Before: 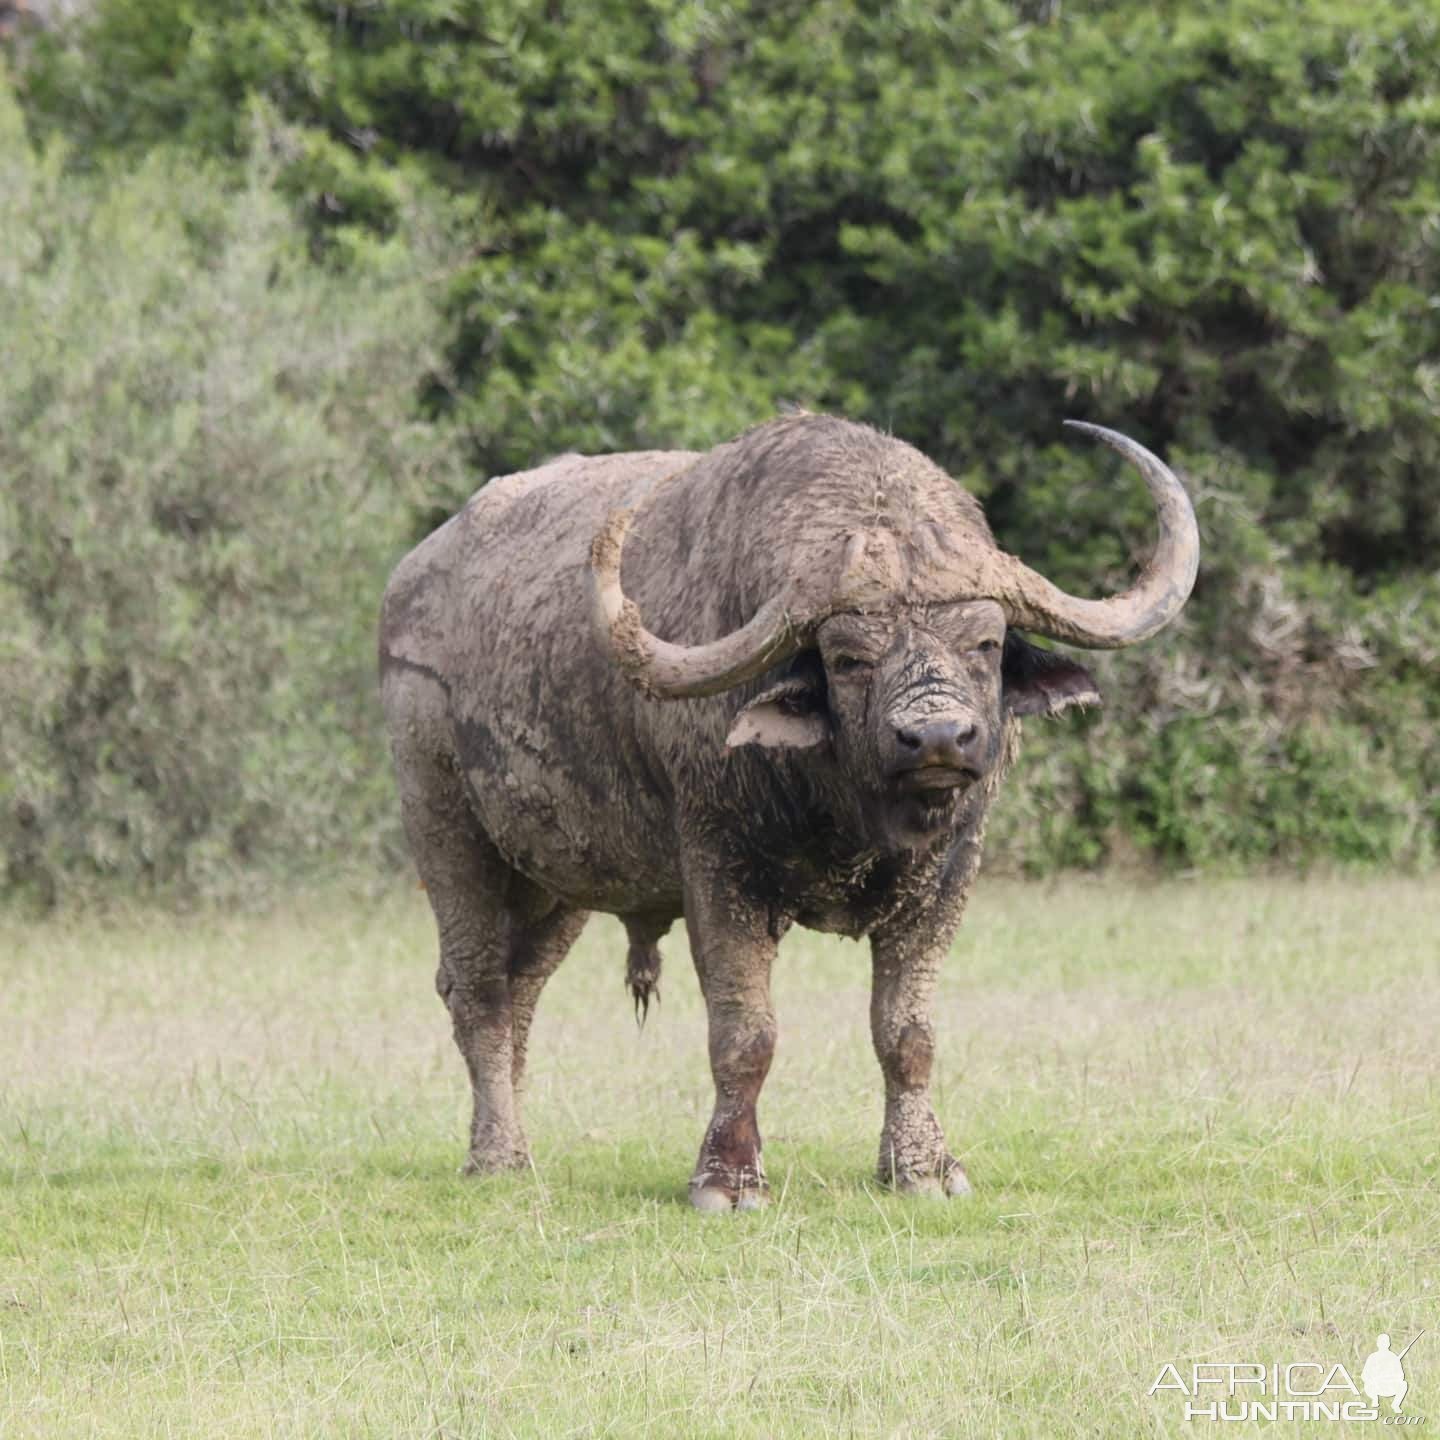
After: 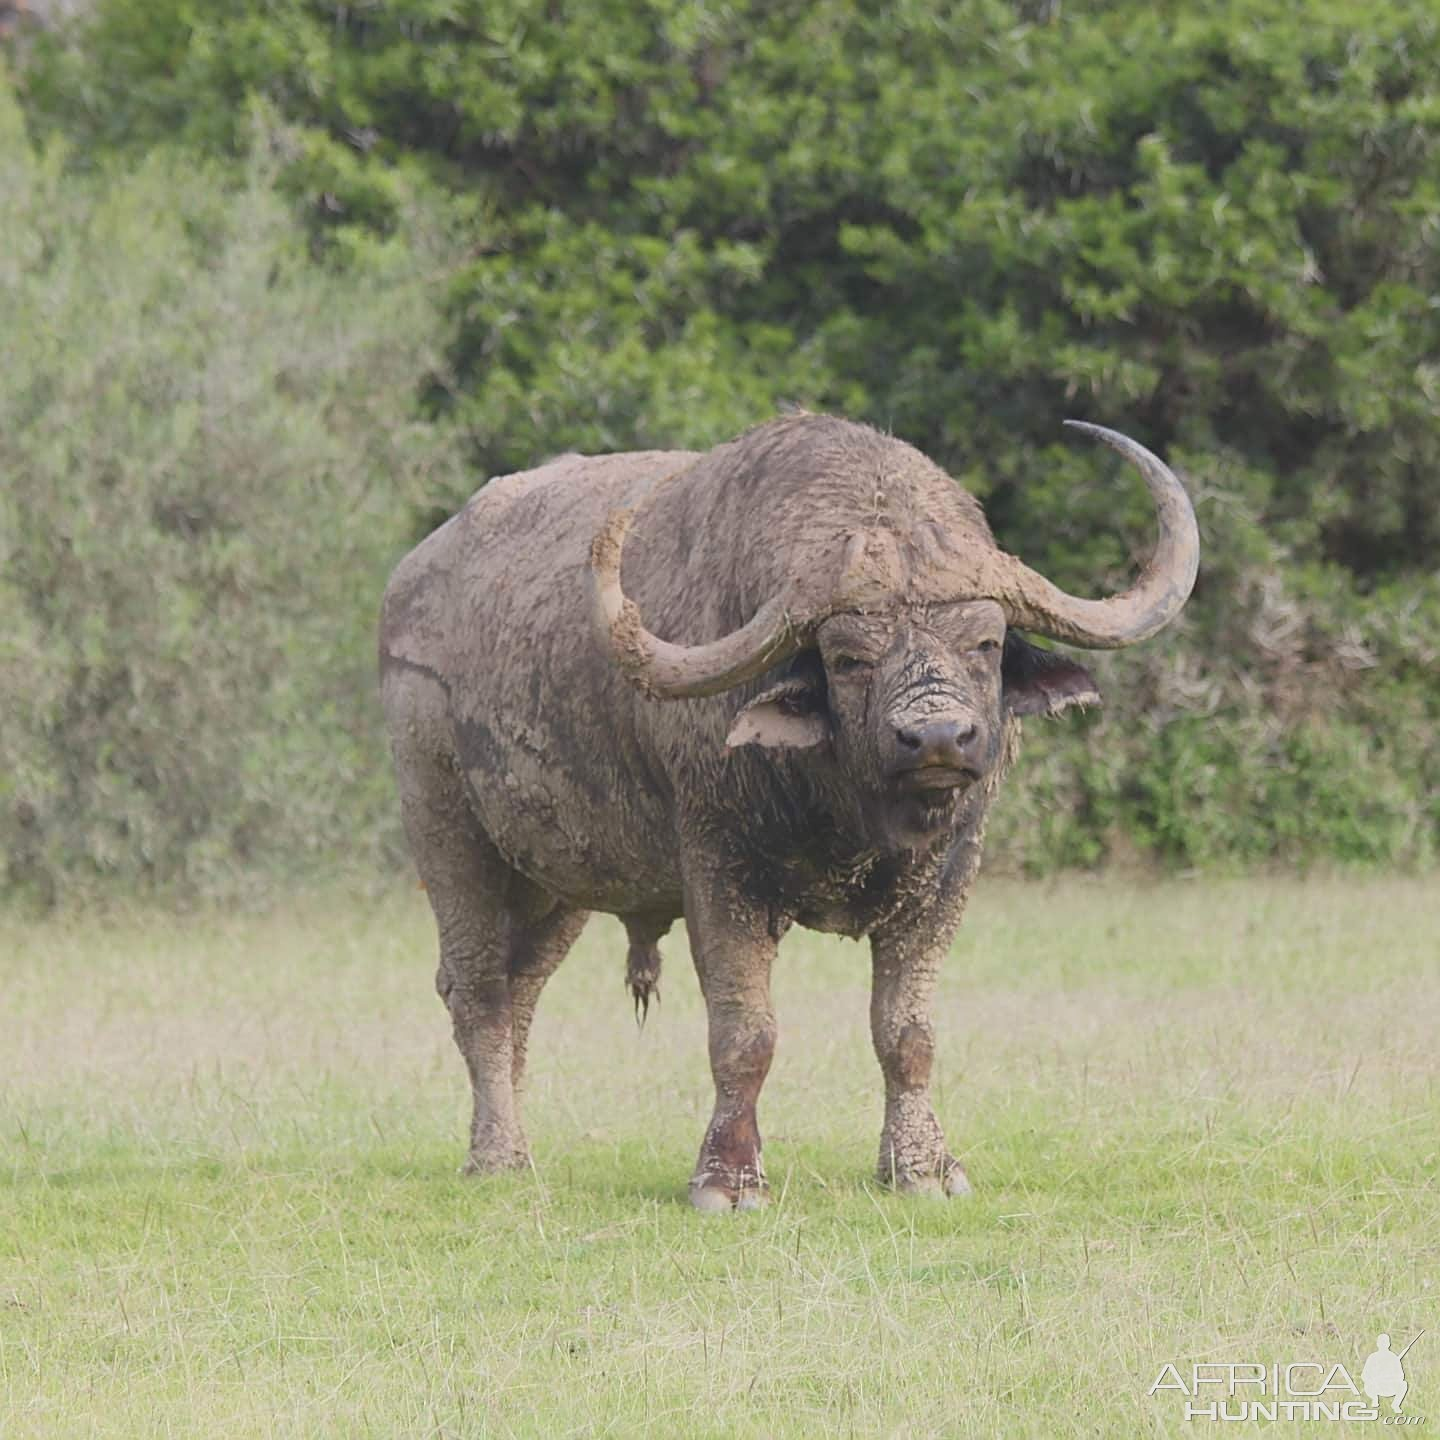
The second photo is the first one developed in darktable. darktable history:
local contrast: detail 71%
sharpen: on, module defaults
